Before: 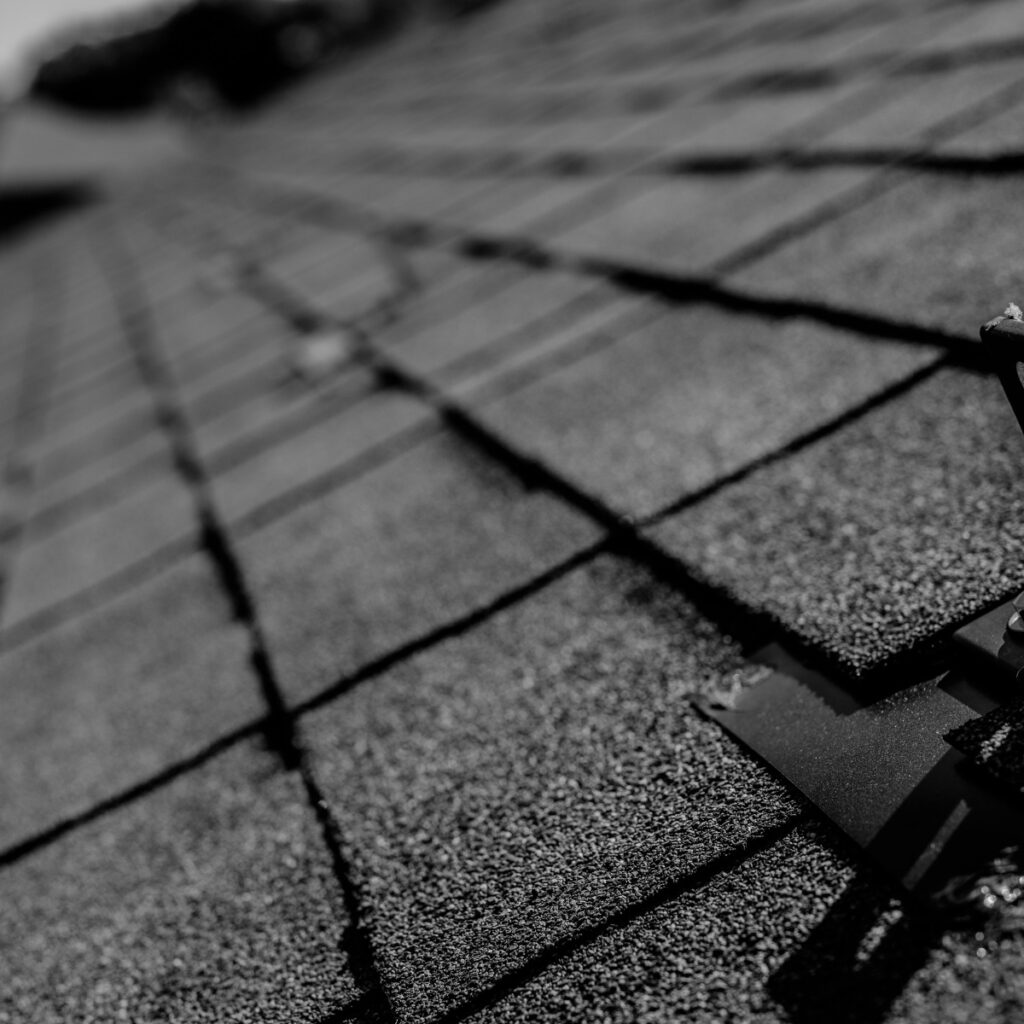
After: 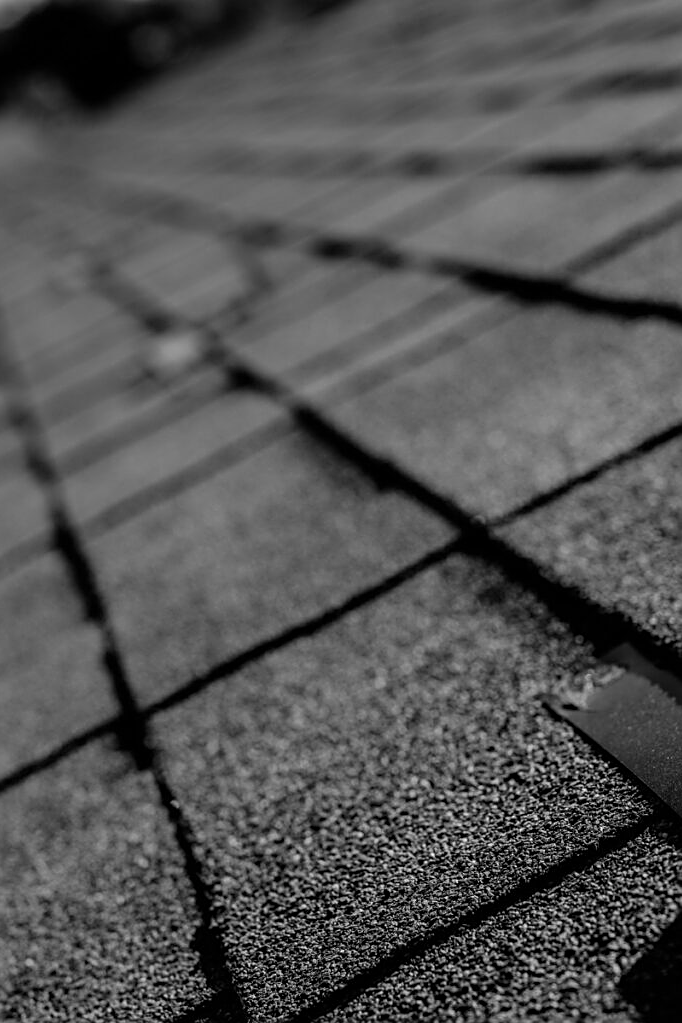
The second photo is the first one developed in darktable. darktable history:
sharpen: on, module defaults
crop and rotate: left 14.475%, right 18.859%
